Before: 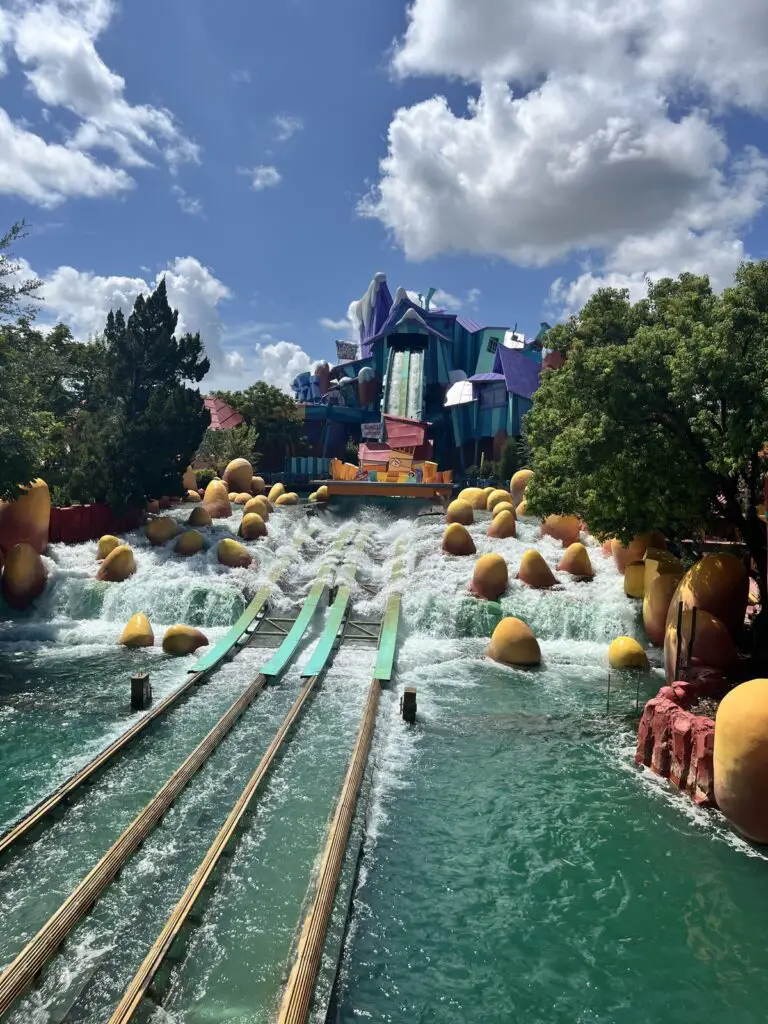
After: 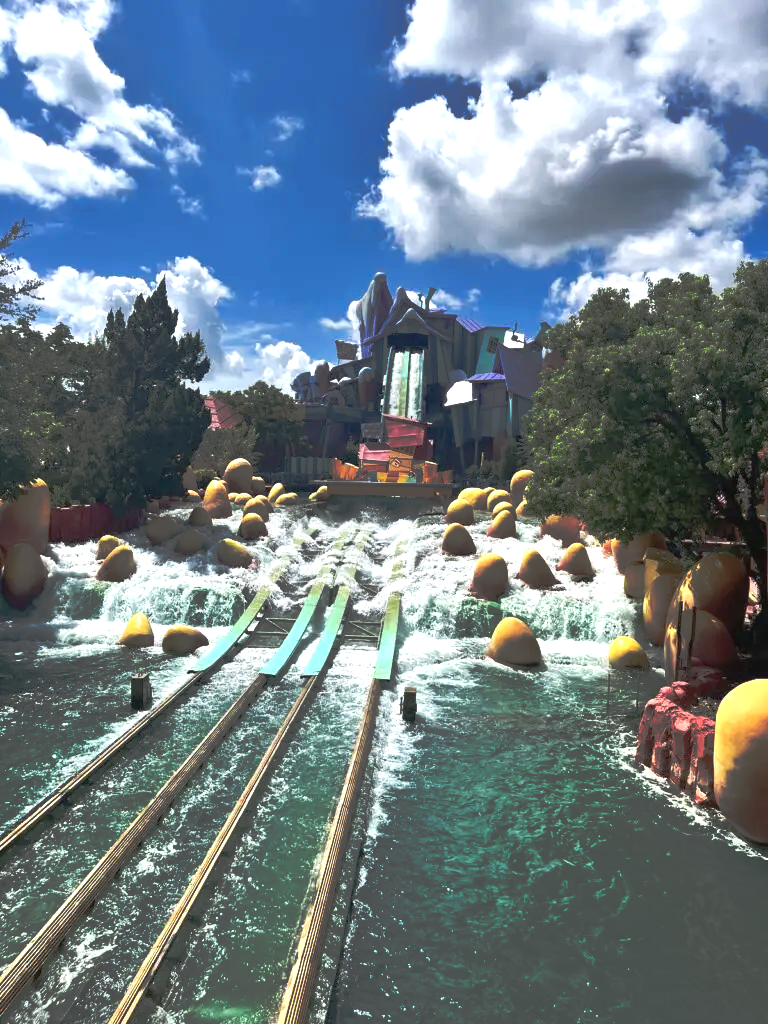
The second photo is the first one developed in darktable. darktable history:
color balance: input saturation 80.07%
exposure: black level correction 0, exposure 0.7 EV, compensate exposure bias true, compensate highlight preservation false
tone curve: curves: ch0 [(0, 0) (0.003, 0.032) (0.53, 0.368) (0.901, 0.866) (1, 1)], preserve colors none
